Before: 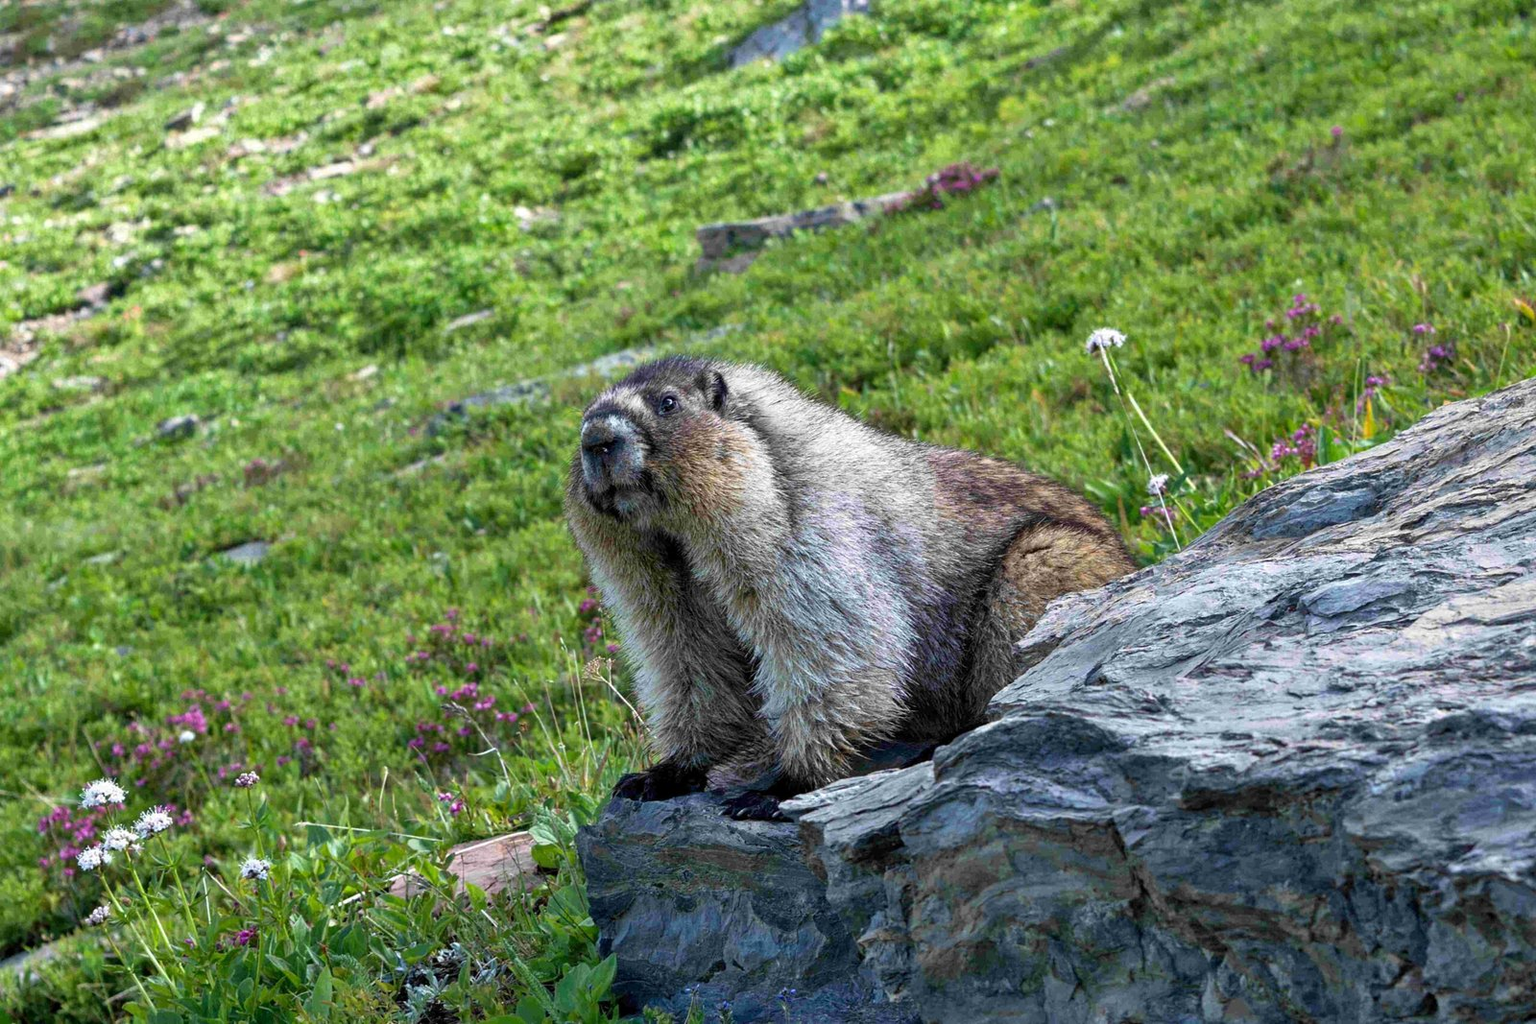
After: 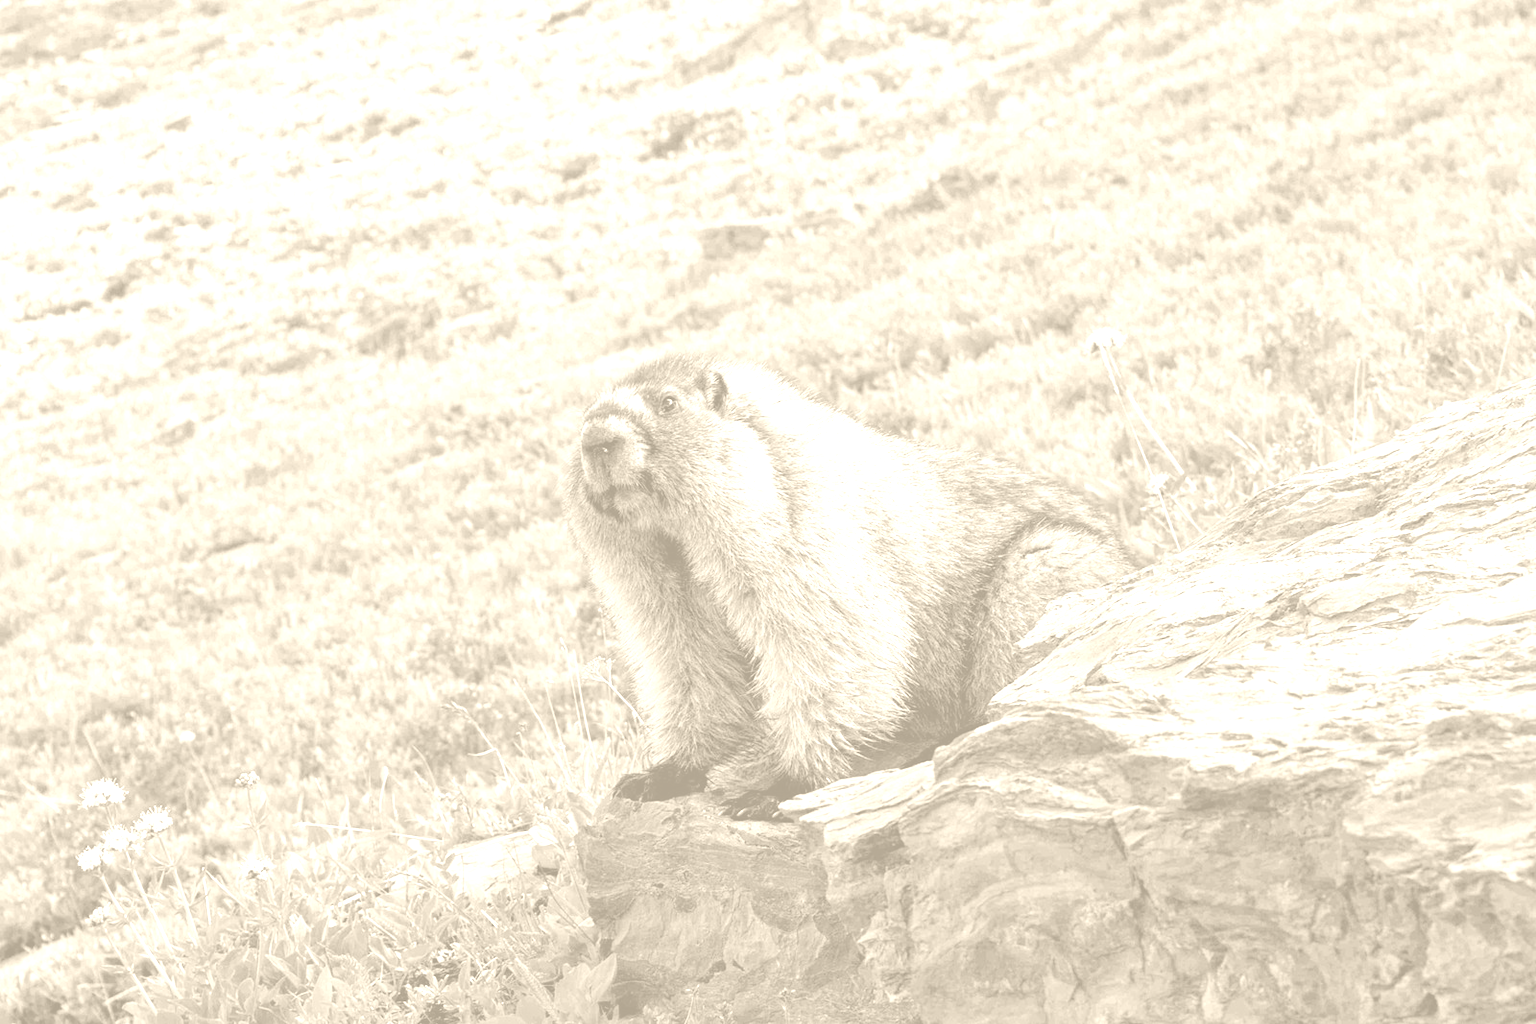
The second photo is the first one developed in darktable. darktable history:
colorize: hue 36°, saturation 71%, lightness 80.79%
exposure: exposure 0.29 EV, compensate highlight preservation false
